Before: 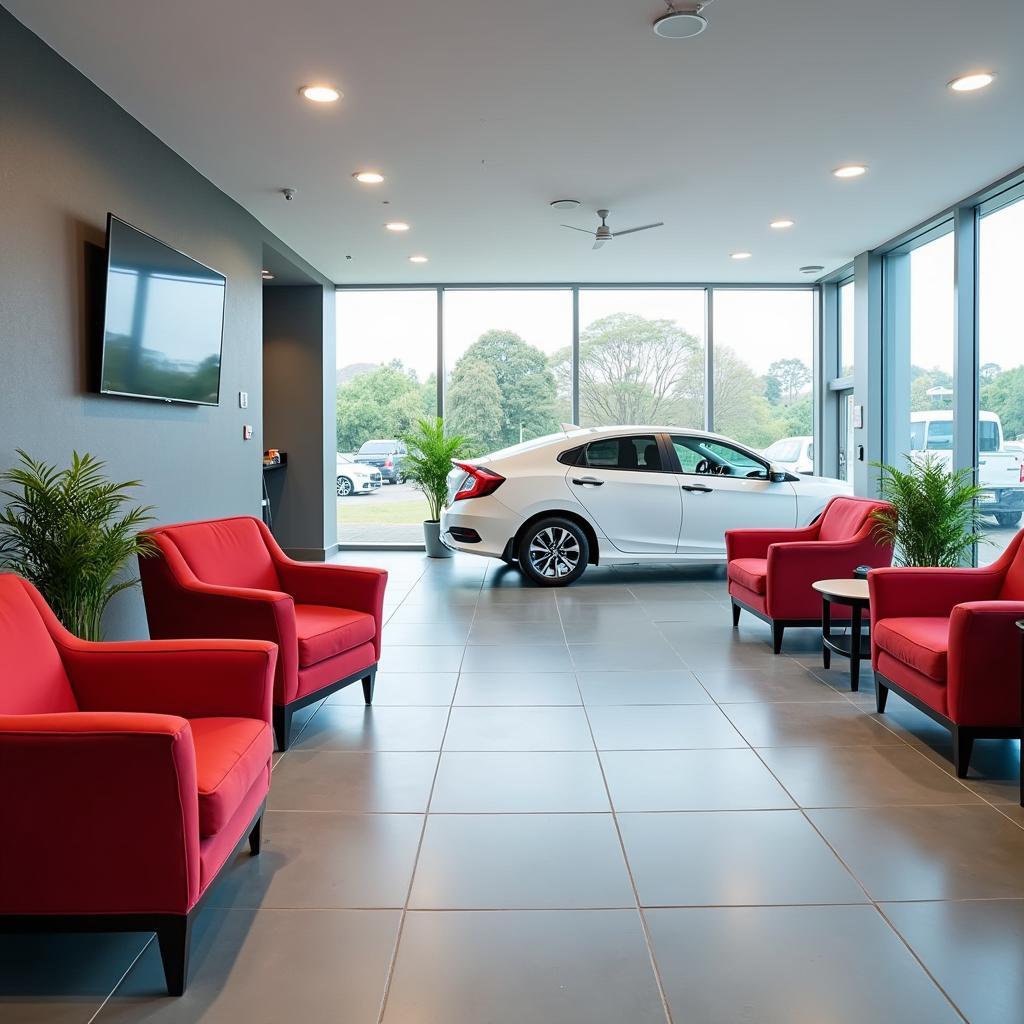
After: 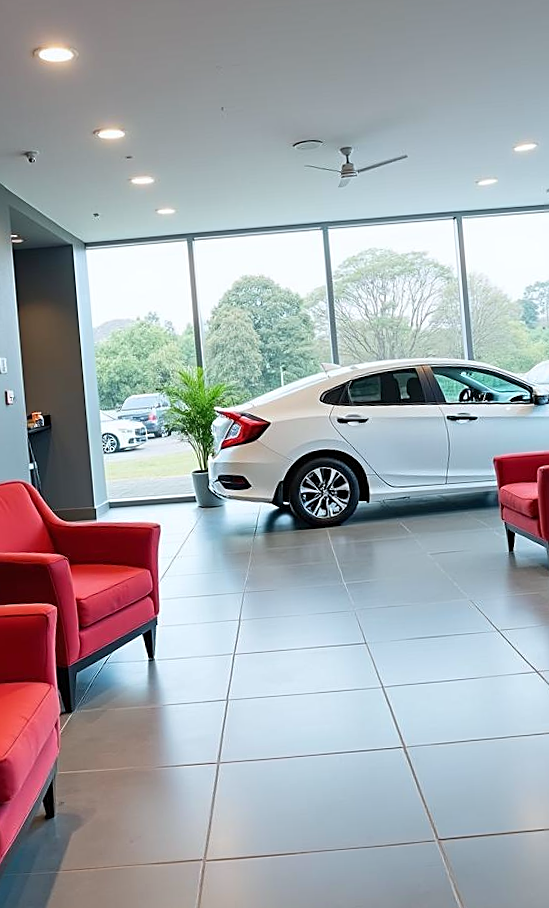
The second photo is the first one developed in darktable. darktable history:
base curve: exposure shift 0, preserve colors none
sharpen: on, module defaults
rotate and perspective: rotation -4.57°, crop left 0.054, crop right 0.944, crop top 0.087, crop bottom 0.914
white balance: red 0.982, blue 1.018
crop: left 21.674%, right 22.086%
